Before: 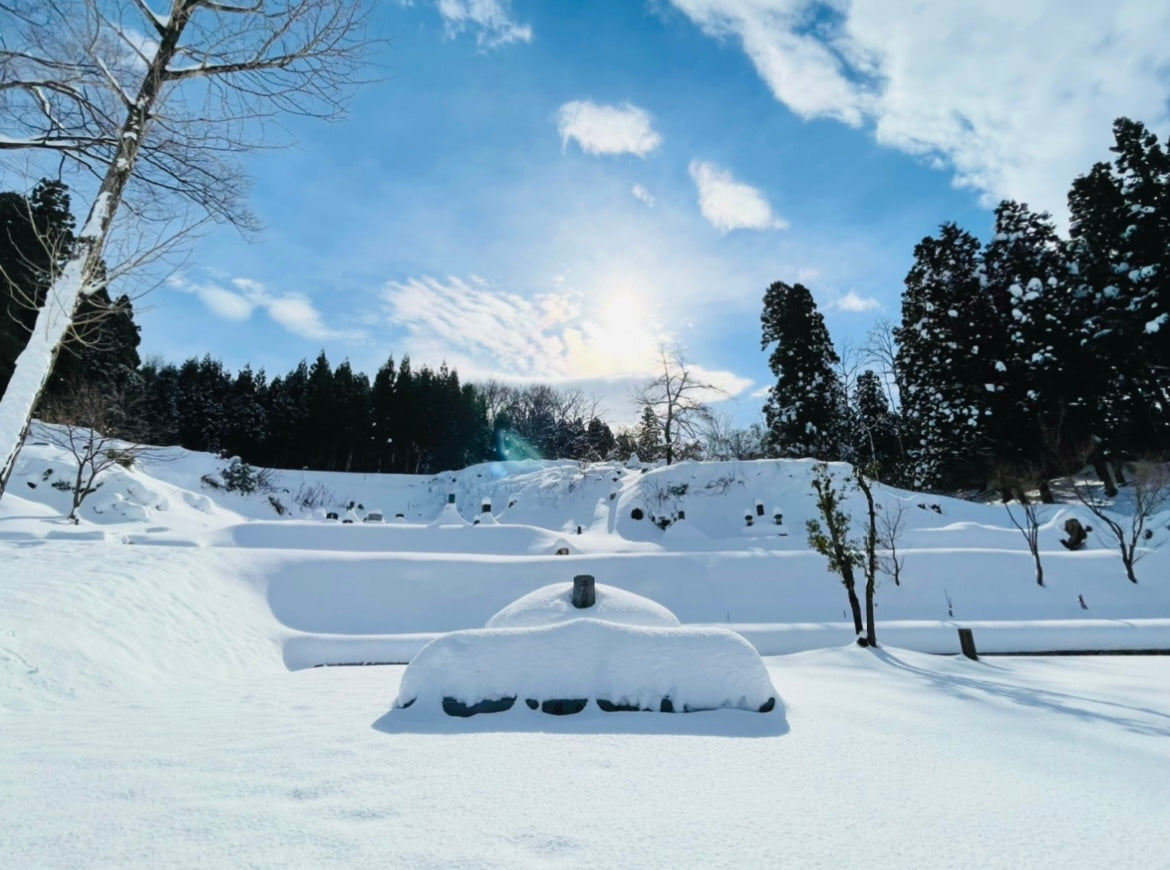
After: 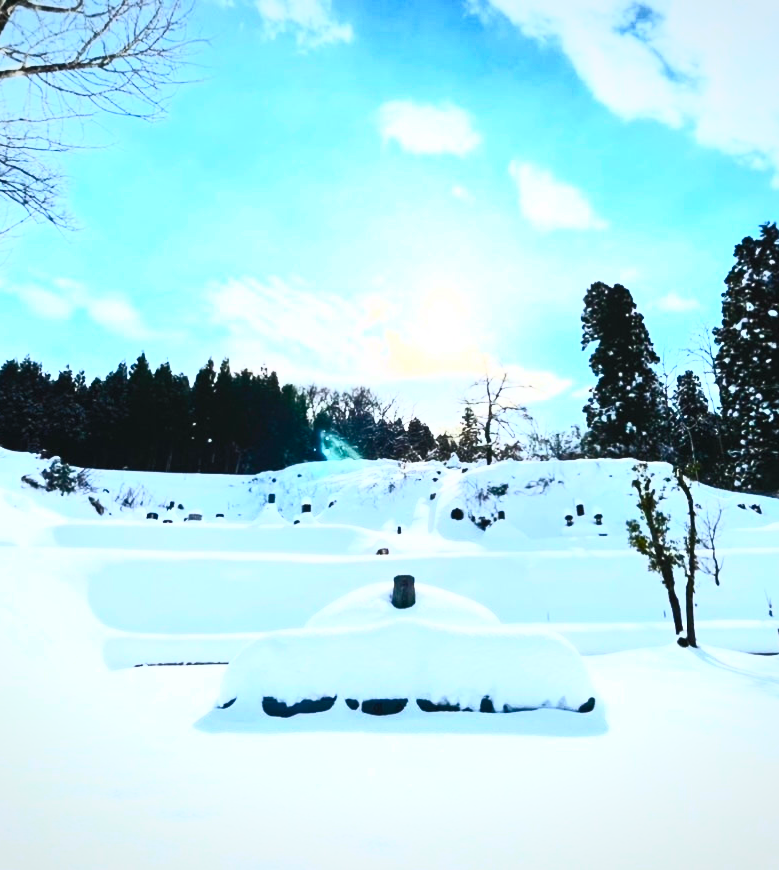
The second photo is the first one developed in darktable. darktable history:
contrast brightness saturation: contrast 0.839, brightness 0.586, saturation 0.571
crop and rotate: left 15.45%, right 17.927%
vignetting: fall-off start 97.25%, brightness -0.189, saturation -0.297, width/height ratio 1.187
